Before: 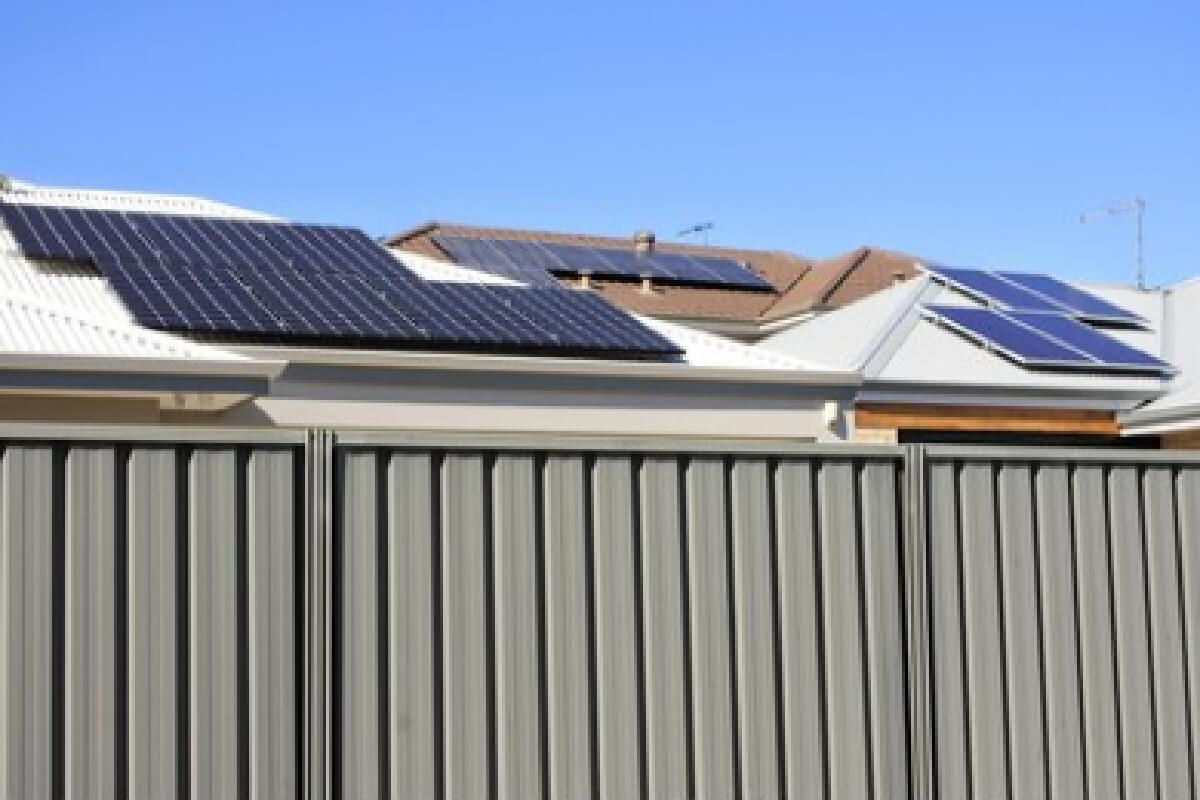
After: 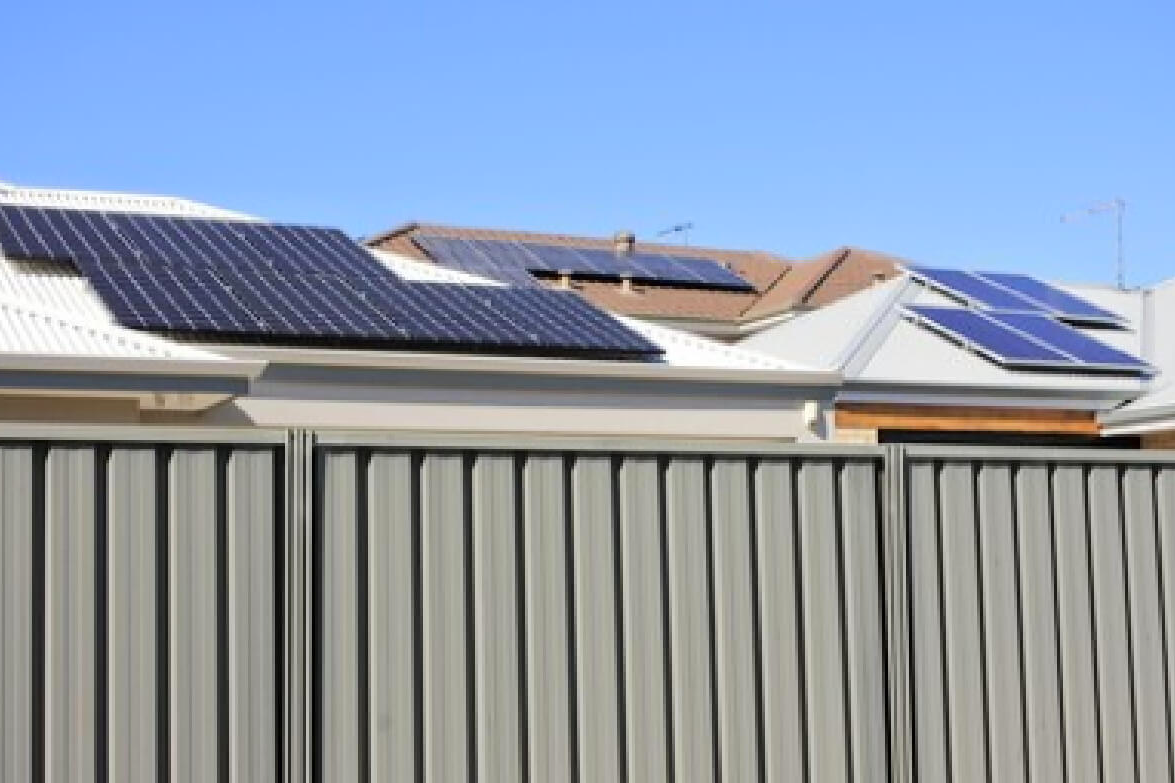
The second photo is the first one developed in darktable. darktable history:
base curve: curves: ch0 [(0, 0) (0.262, 0.32) (0.722, 0.705) (1, 1)]
crop: left 1.743%, right 0.268%, bottom 2.011%
